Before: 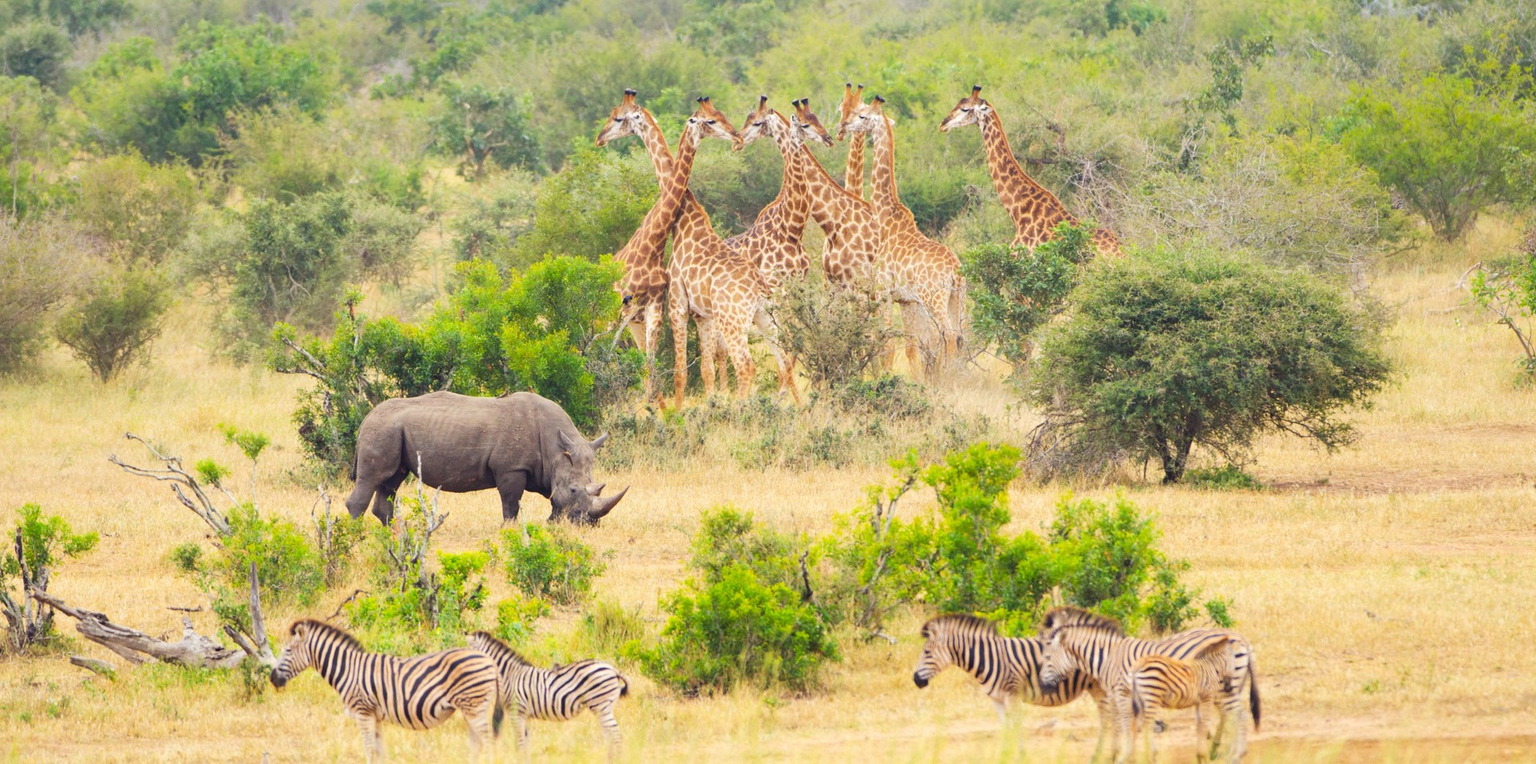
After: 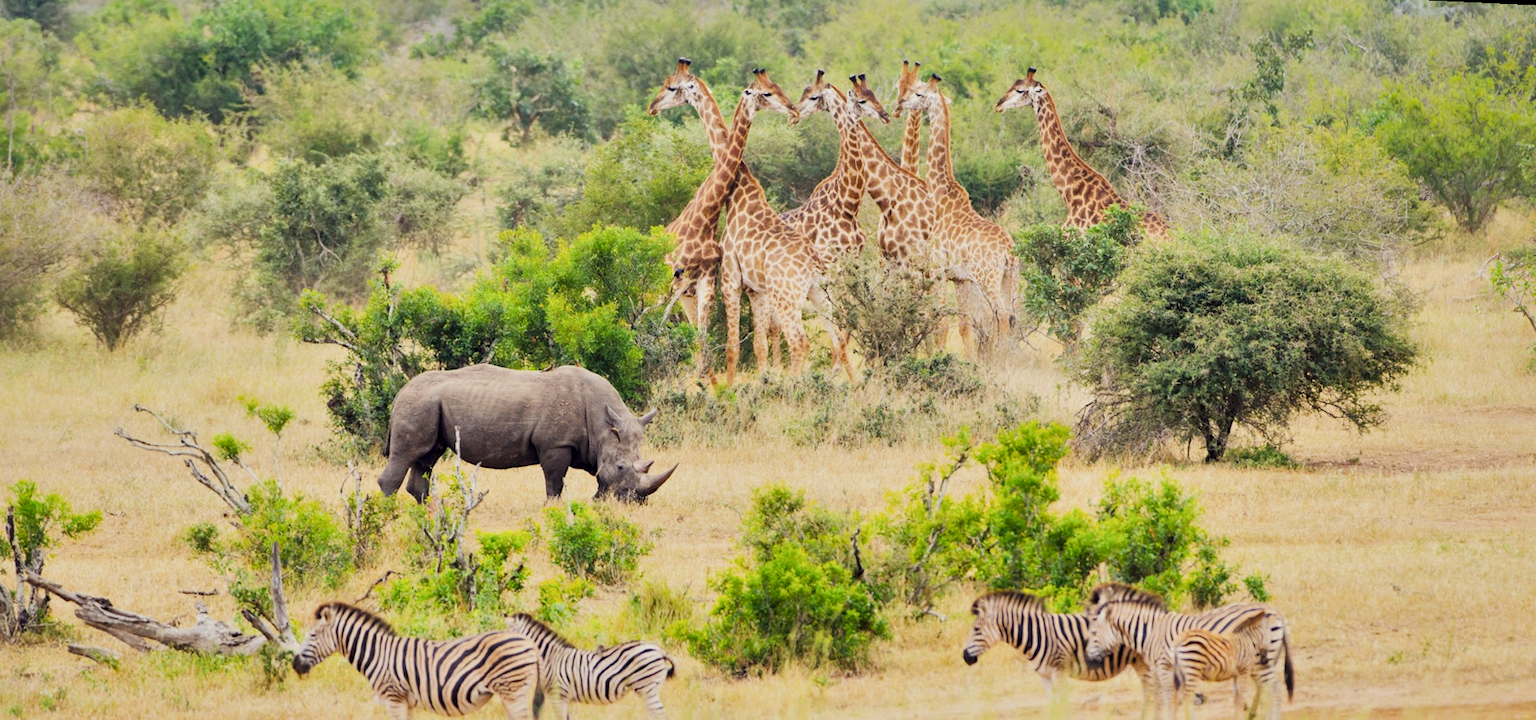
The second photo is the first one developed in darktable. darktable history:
rotate and perspective: rotation 0.679°, lens shift (horizontal) 0.136, crop left 0.009, crop right 0.991, crop top 0.078, crop bottom 0.95
local contrast: mode bilateral grid, contrast 25, coarseness 60, detail 151%, midtone range 0.2
filmic rgb: black relative exposure -7.65 EV, white relative exposure 4.56 EV, hardness 3.61, contrast 1.05
exposure: exposure -0.064 EV, compensate highlight preservation false
